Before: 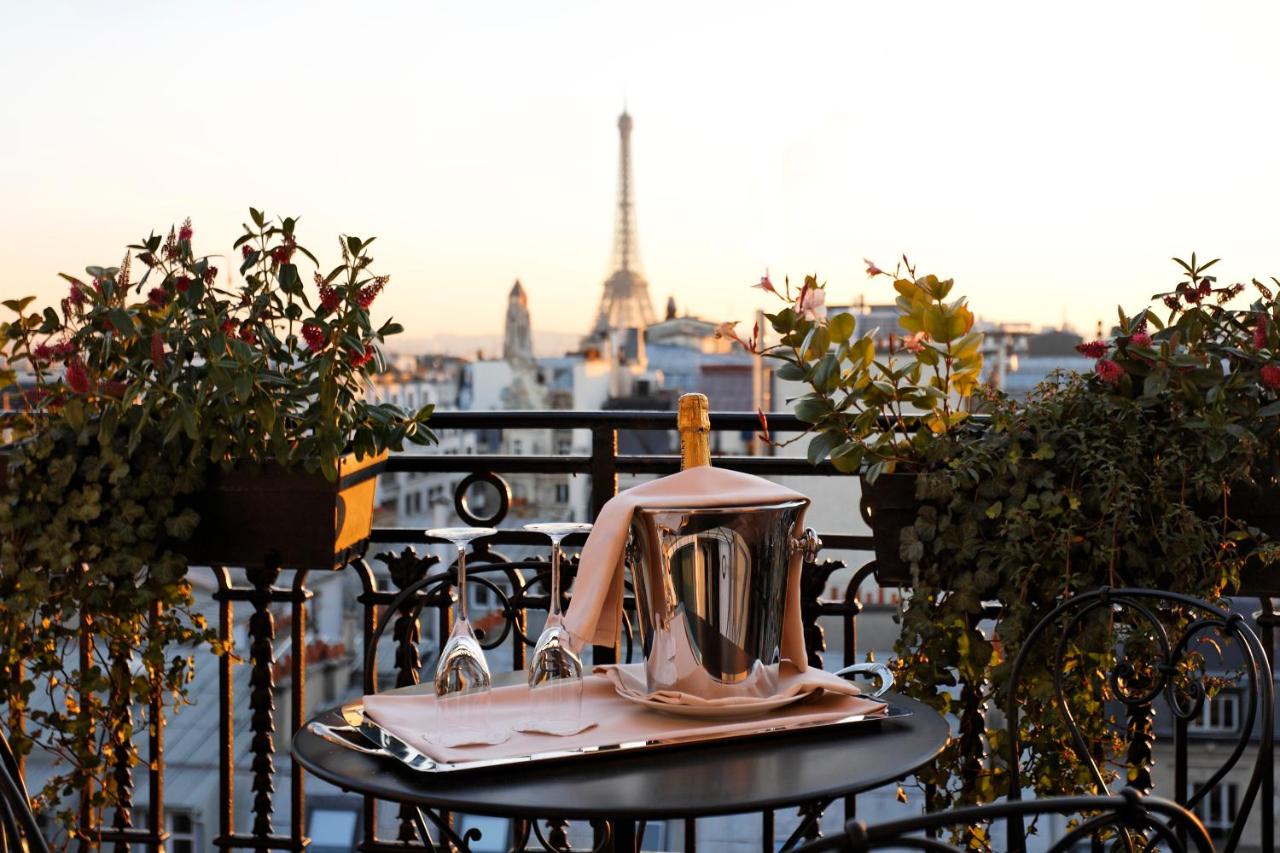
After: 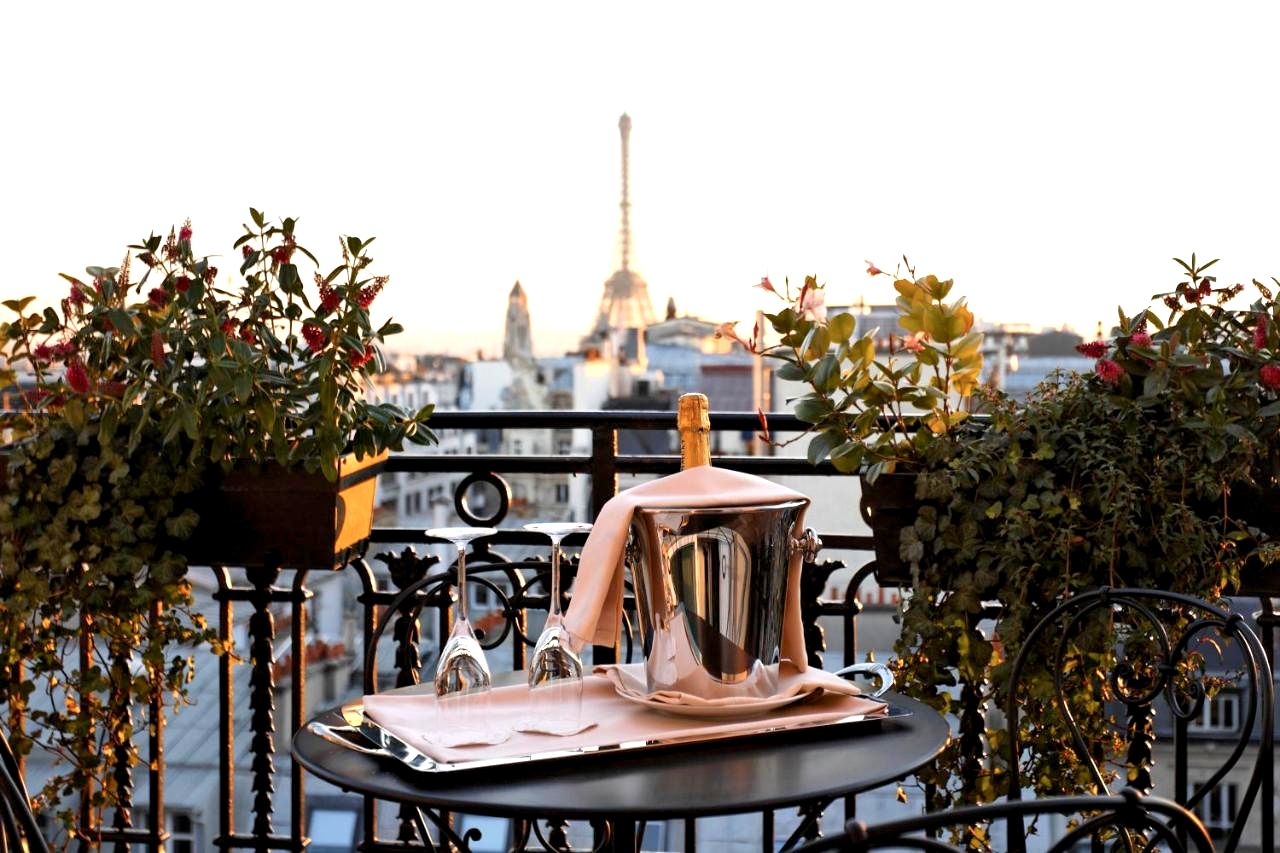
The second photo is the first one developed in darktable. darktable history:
exposure: exposure 0.6 EV, compensate highlight preservation false
color balance rgb: global offset › luminance -0.361%, linear chroma grading › shadows -2.241%, linear chroma grading › highlights -14.626%, linear chroma grading › global chroma -9.362%, linear chroma grading › mid-tones -10.18%, perceptual saturation grading › global saturation 19.555%, global vibrance 9.328%
